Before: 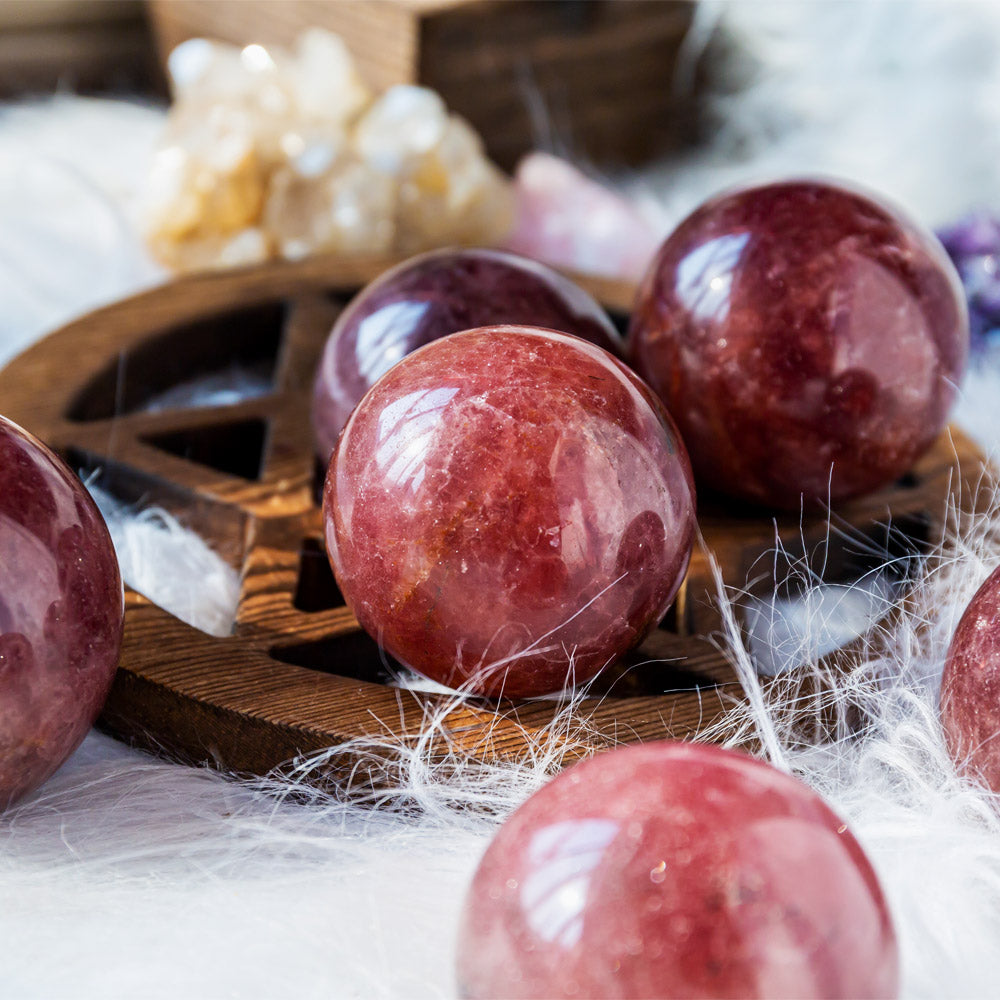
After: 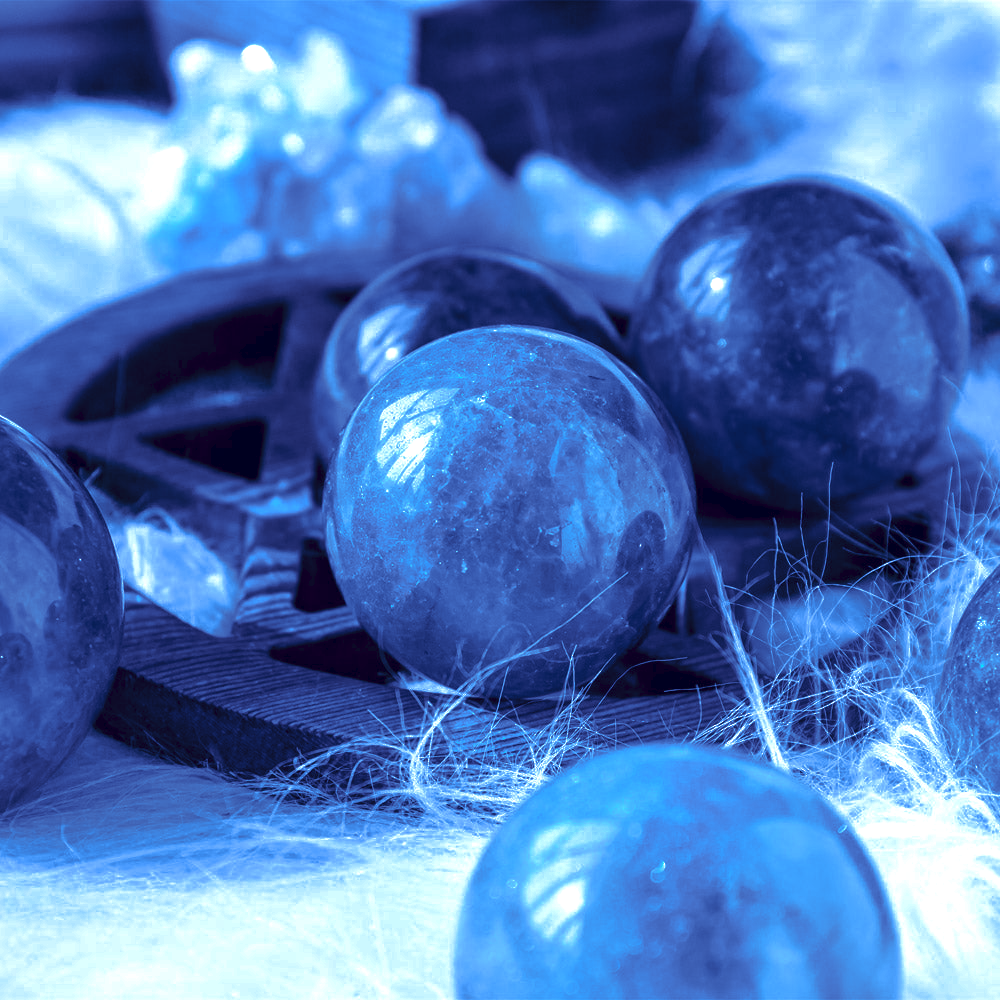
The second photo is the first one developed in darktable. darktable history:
tone curve: curves: ch0 [(0, 0) (0.003, 0.029) (0.011, 0.034) (0.025, 0.044) (0.044, 0.057) (0.069, 0.07) (0.1, 0.084) (0.136, 0.104) (0.177, 0.127) (0.224, 0.156) (0.277, 0.192) (0.335, 0.236) (0.399, 0.284) (0.468, 0.339) (0.543, 0.393) (0.623, 0.454) (0.709, 0.541) (0.801, 0.65) (0.898, 0.766) (1, 1)], preserve colors none
color look up table: target L [90.97, 41.11, 75.78, 58.55, 51.11, 15.01, 69.8, 31.26, 39.43, 8.031, 55.44, 46.77, 36.58, 2.794, 111.11, 92.82, 83.87, 92.3, 78.2, 84.75, 81.62, 69.69, 51.77, 66.27, 62.43, 36.05, 30.85, 10.33, 88.32, 76.71, 91.64, 55.5, 74.21, 88.61, 44.3, 56.41, 46.87, 54.5, 37.71, 57.42, 8.011, 39.17, 35.34, 4.129, 3.173, 74.61, 42.77, 32.02, 1.462], target a [-14.73, 15.83, -1.539, 10.29, 13.33, 15.76, 3.383, 16.67, 16.4, 17.32, 11.45, 14.82, 17.3, 7.975, 0.001, -16.19, -5.185, -16.11, -2.937, -5.835, -4.184, 2.902, 13.57, 5.759, 7.695, 17.12, 17.2, 16.78, -11.36, -2.256, -15.51, 11.69, 0.222, -12.02, 15.32, 9.76, 15.15, 11.41, 16.48, 11.94, 17.23, 15.76, 17.88, 11.02, 7.346, -0.812, 15.7, 18.35, 4.845], target b [-26.01, -55.17, -36.85, -44.54, -50.52, -43.41, -40.46, -56.03, -56.63, -41.28, -47.33, -53.09, -56.63, -32.03, -0.007, -24.03, -32.45, -24.4, -35.49, -32.37, -35.04, -40.64, -50.71, -41.9, -42.49, -56.53, -56.03, -42.34, -28.88, -36.64, -25.43, -47.57, -38.66, -28.44, -54.08, -46.47, -52.92, -48.25, -56.44, -46.42, -40.59, -55.71, -56.67, -36.77, -32.7, -36.9, -54.57, -57.45, -26.93], num patches 49
